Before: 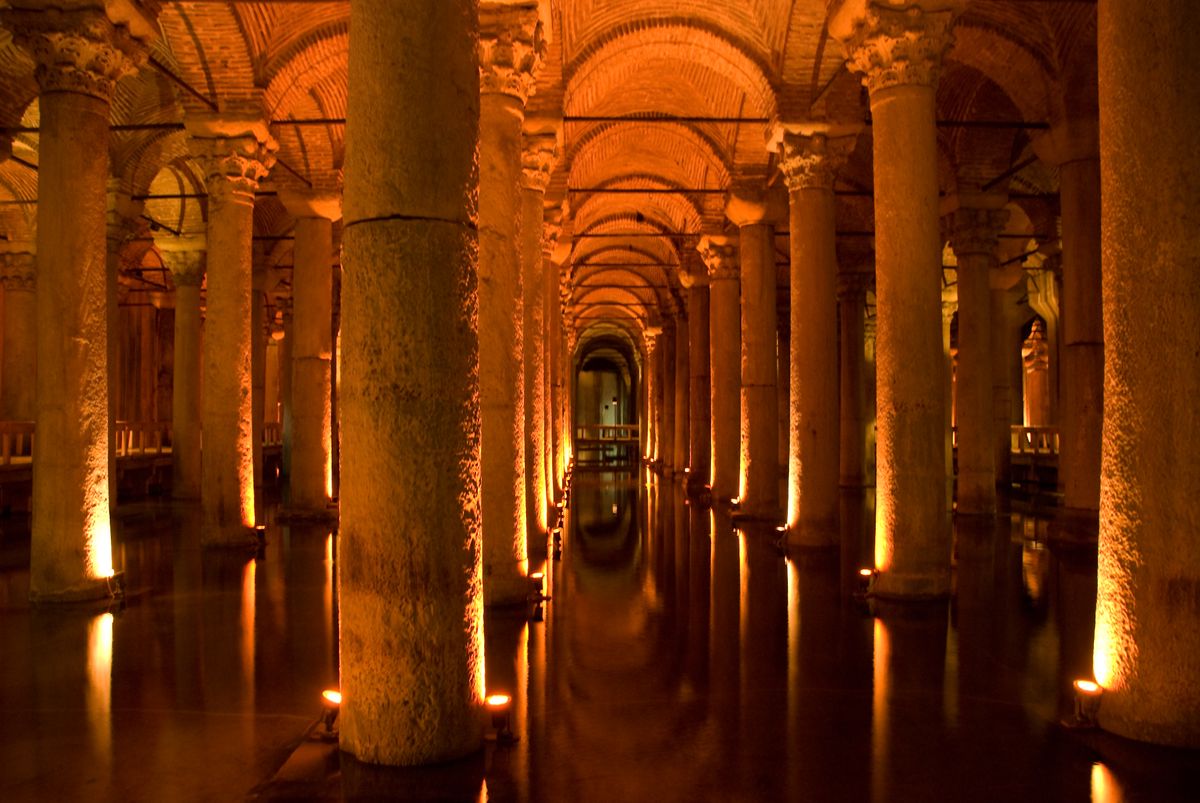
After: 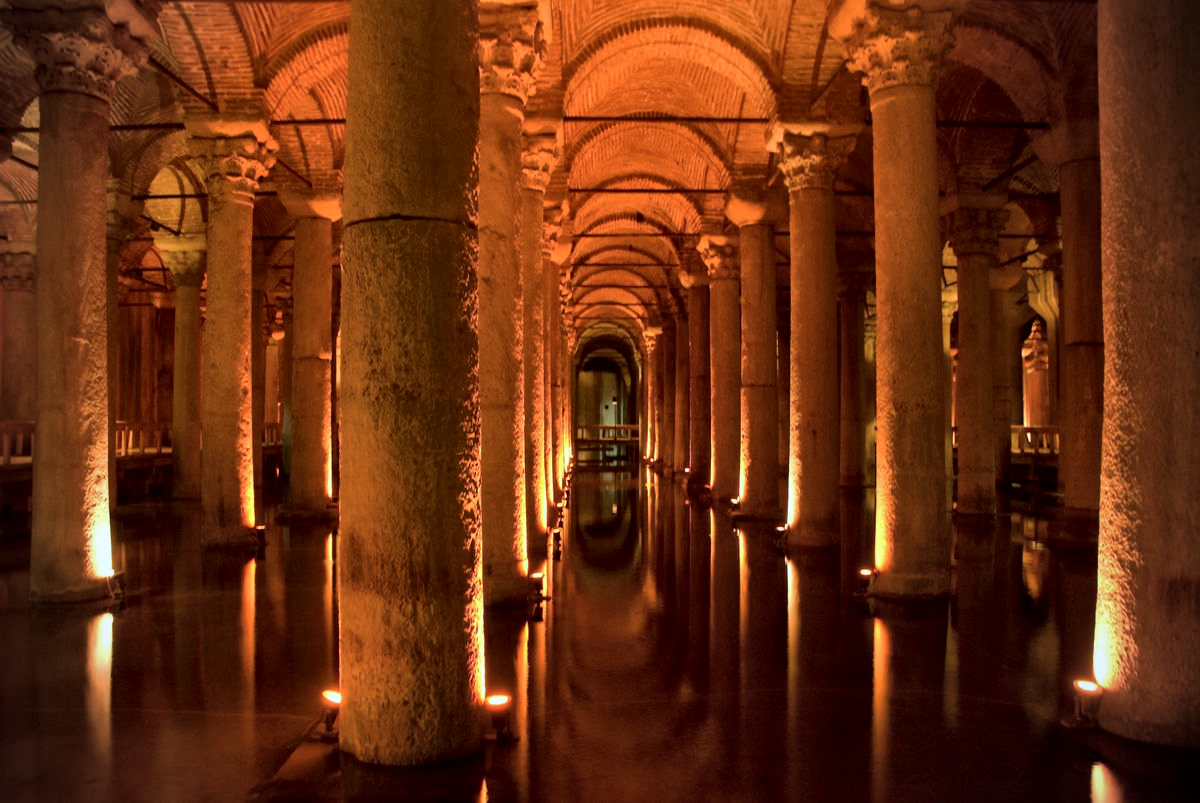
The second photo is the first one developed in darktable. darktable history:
color correction: highlights a* -4.18, highlights b* -10.81
local contrast: mode bilateral grid, contrast 20, coarseness 50, detail 130%, midtone range 0.2
vignetting: fall-off radius 60.92%
